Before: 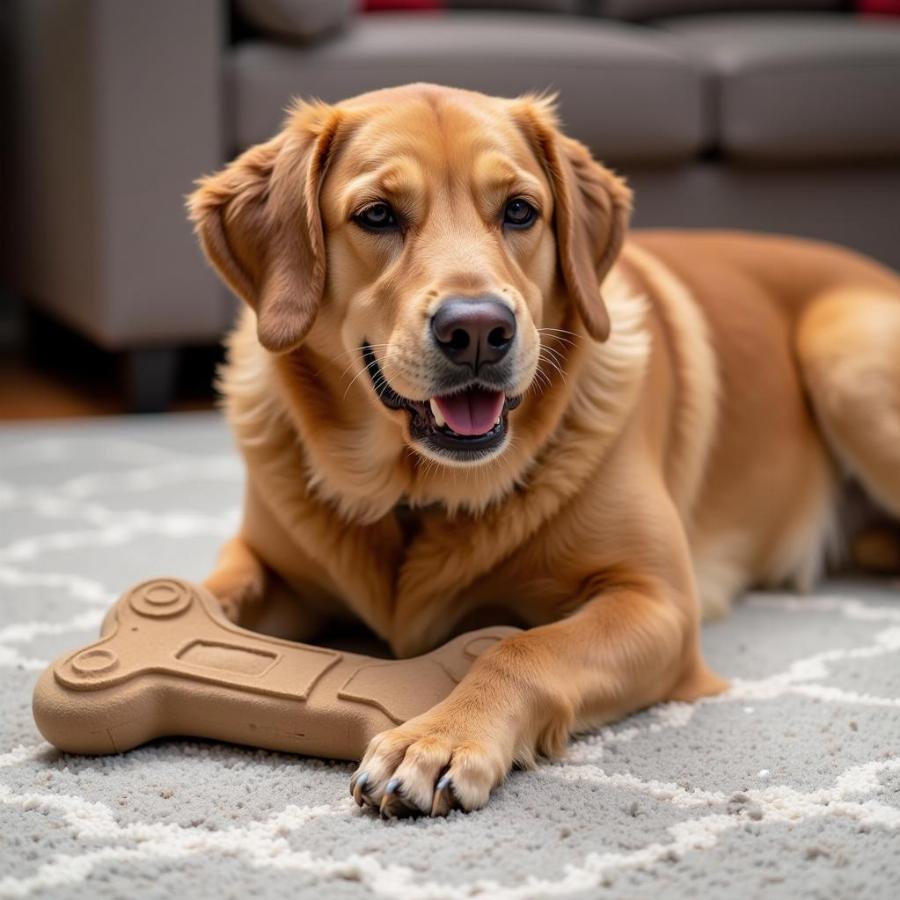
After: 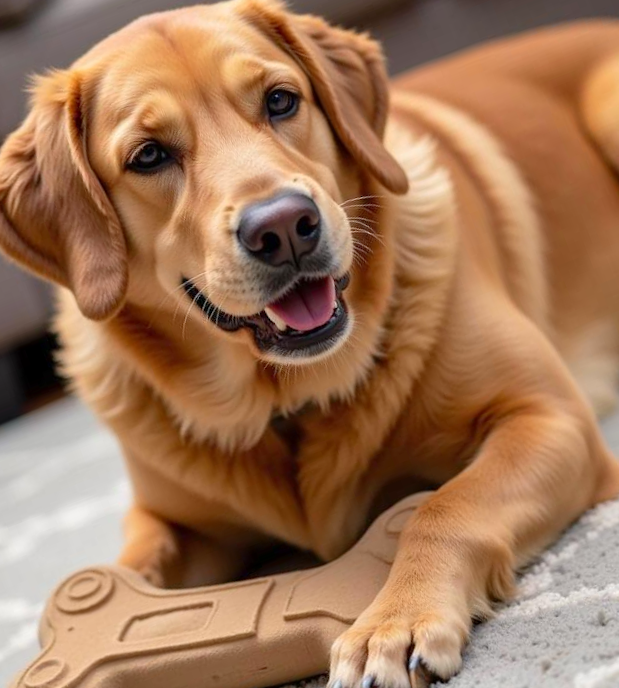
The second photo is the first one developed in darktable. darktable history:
crop and rotate: angle 20.96°, left 6.839%, right 4.266%, bottom 1.143%
levels: black 8.54%, levels [0, 0.478, 1]
